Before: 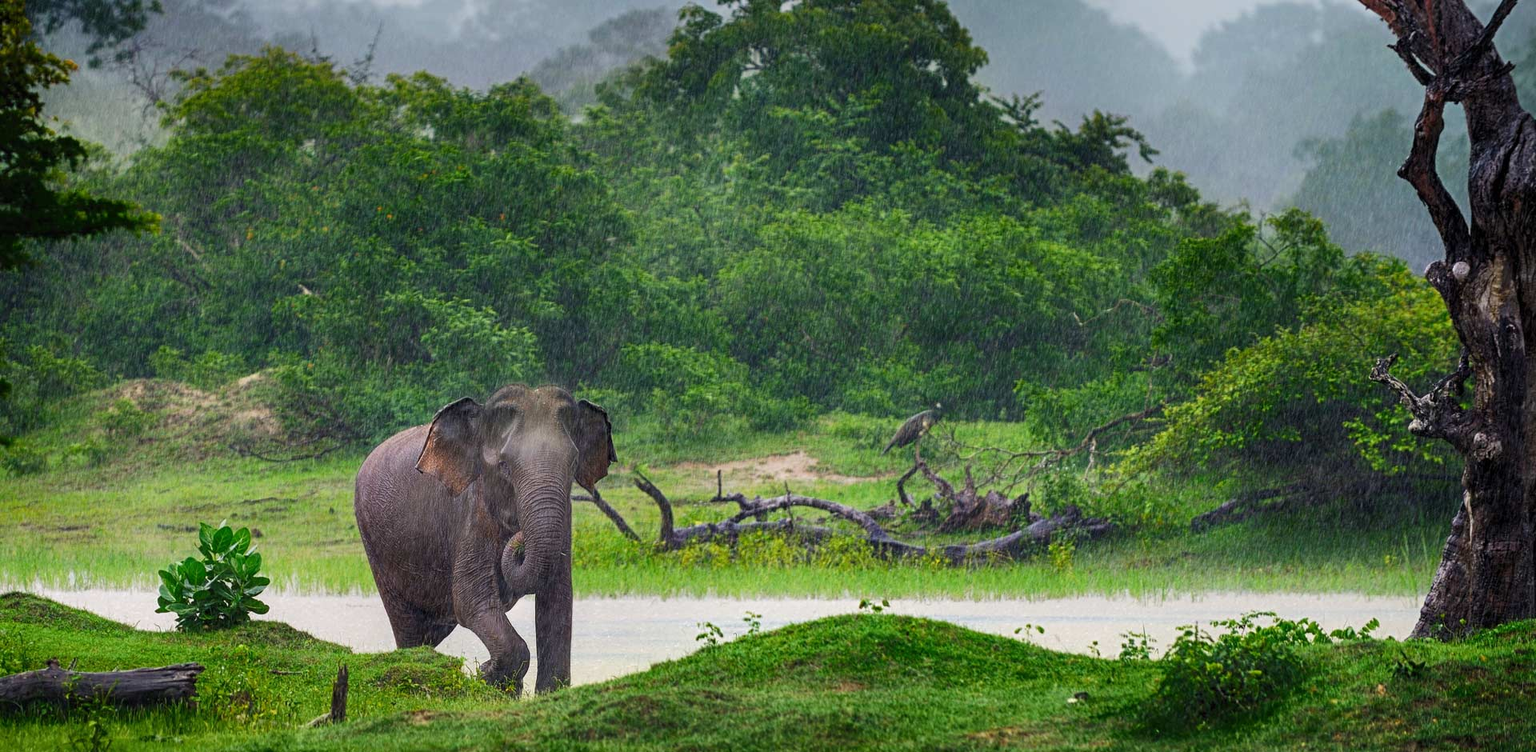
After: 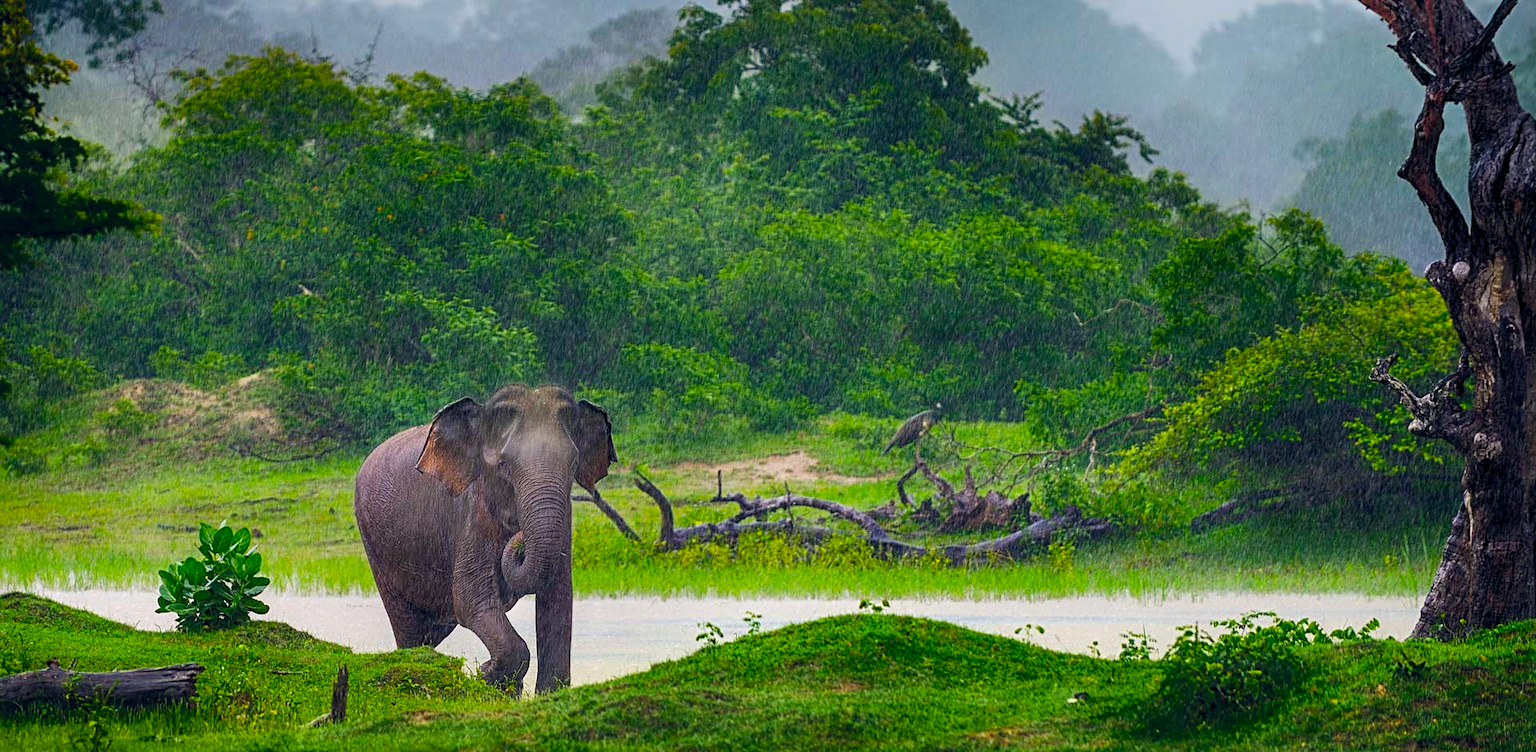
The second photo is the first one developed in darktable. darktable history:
sharpen: amount 0.214
color balance rgb: global offset › chroma 0.06%, global offset › hue 254.23°, perceptual saturation grading › global saturation 36.02%
